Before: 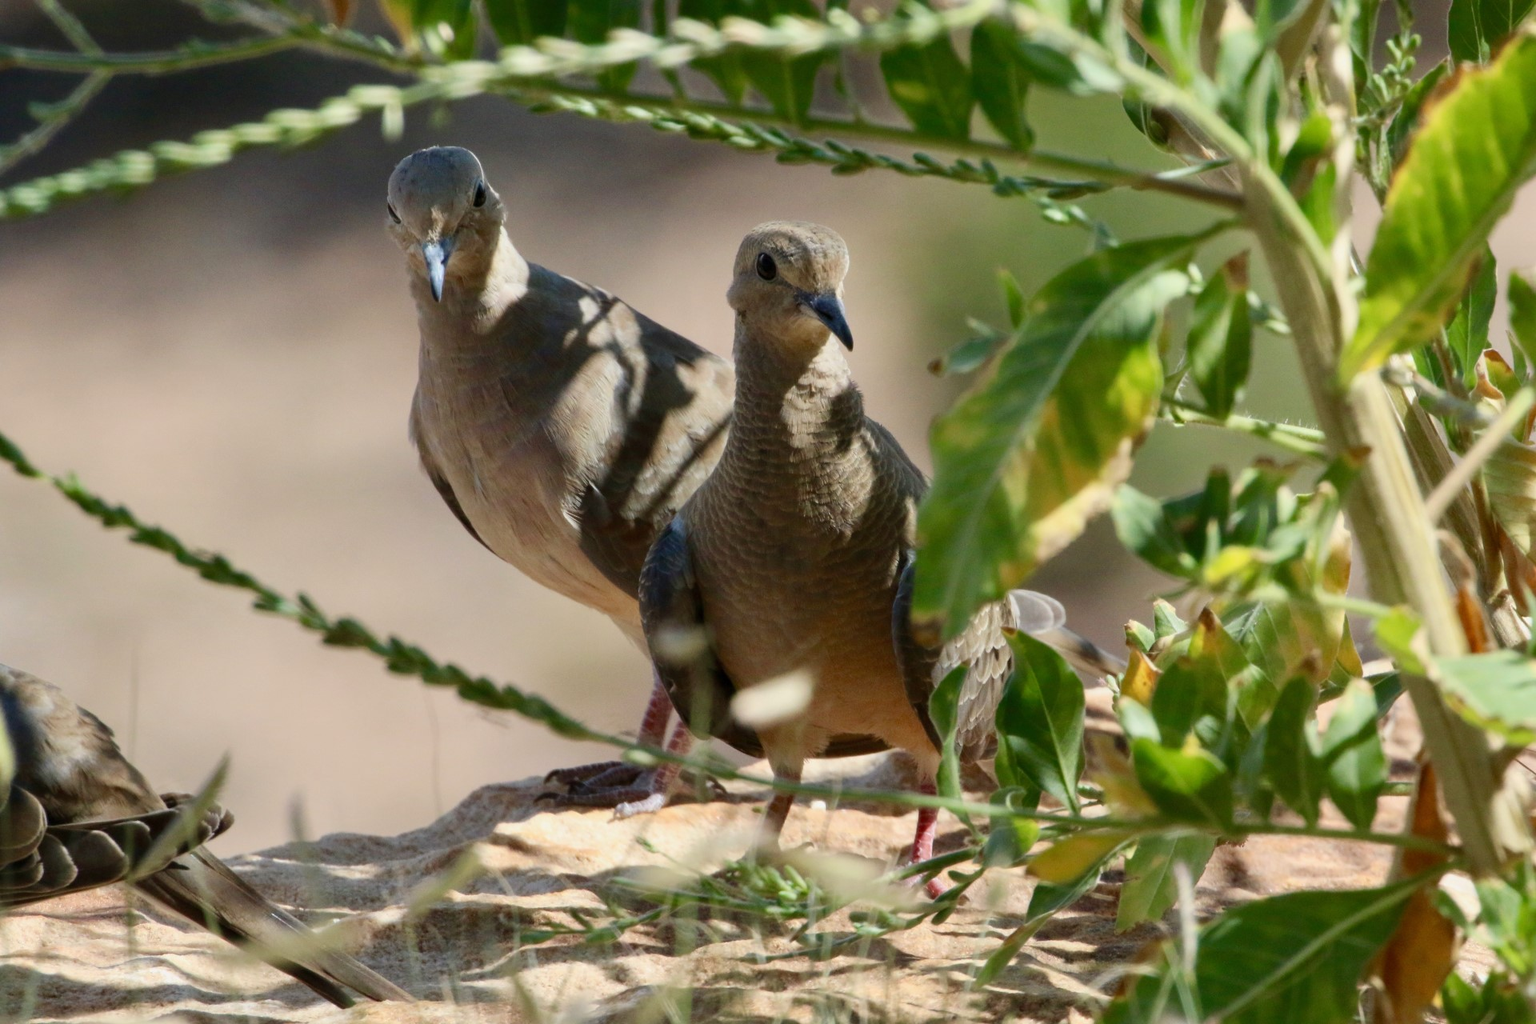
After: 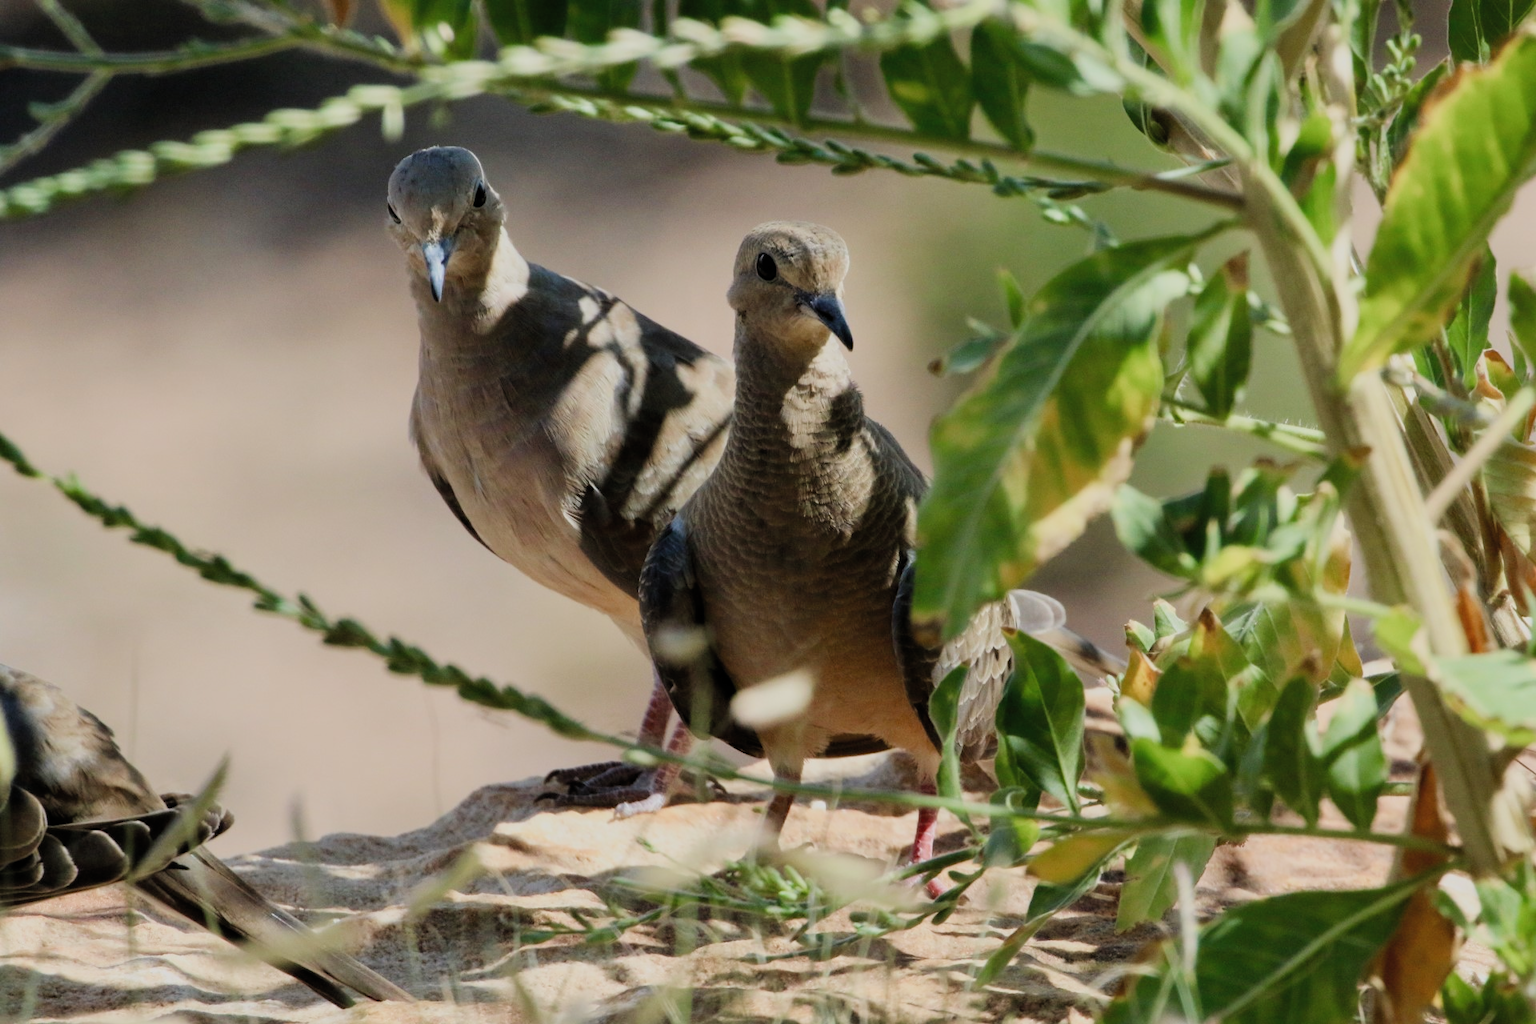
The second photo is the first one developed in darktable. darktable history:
tone curve: curves: ch0 [(0, 0) (0.003, 0.003) (0.011, 0.012) (0.025, 0.026) (0.044, 0.046) (0.069, 0.072) (0.1, 0.104) (0.136, 0.141) (0.177, 0.185) (0.224, 0.234) (0.277, 0.289) (0.335, 0.349) (0.399, 0.415) (0.468, 0.488) (0.543, 0.566) (0.623, 0.649) (0.709, 0.739) (0.801, 0.834) (0.898, 0.923) (1, 1)], preserve colors none
filmic rgb: black relative exposure -7.65 EV, white relative exposure 4.56 EV, hardness 3.61, color science v4 (2020)
